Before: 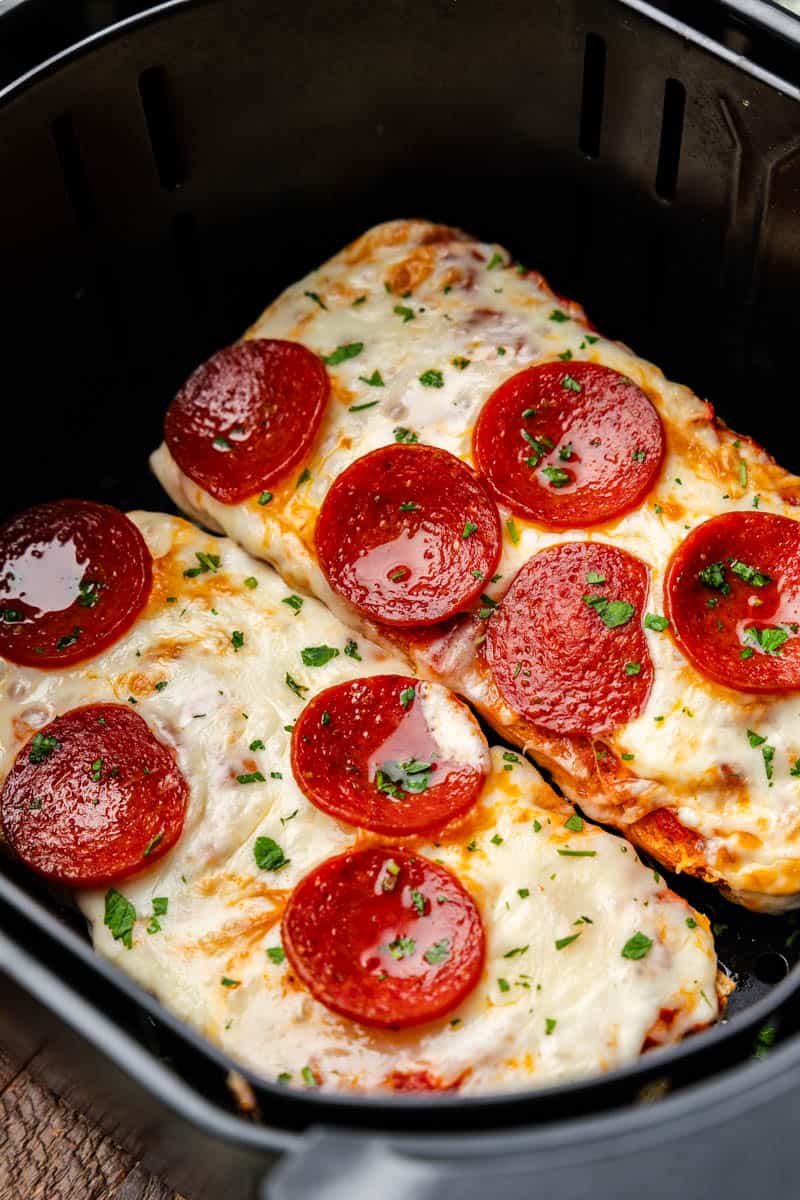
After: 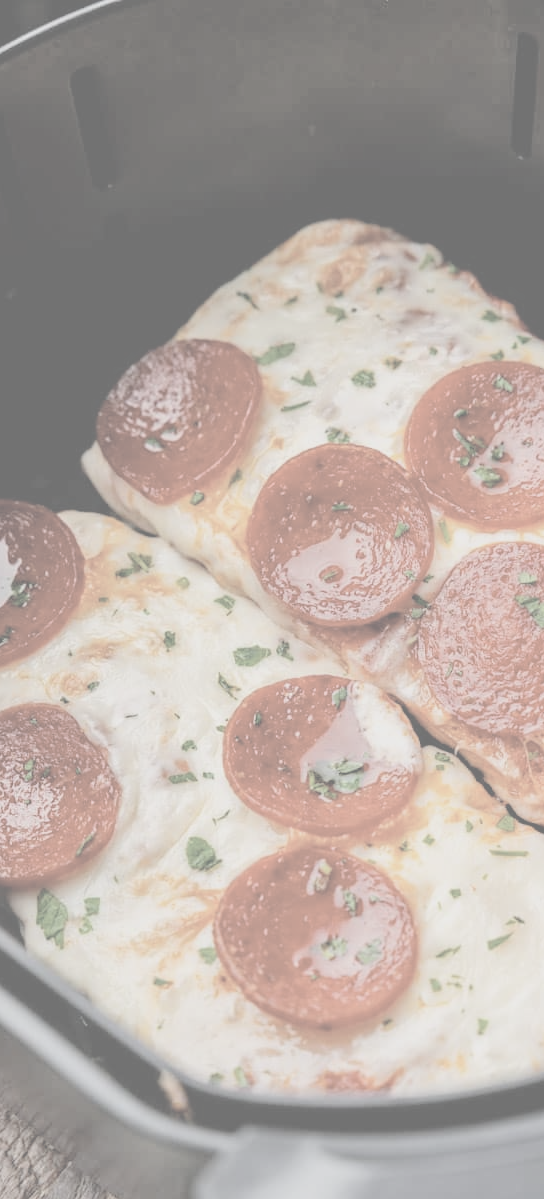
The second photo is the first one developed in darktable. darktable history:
contrast brightness saturation: contrast -0.319, brightness 0.743, saturation -0.769
crop and rotate: left 8.618%, right 23.356%
